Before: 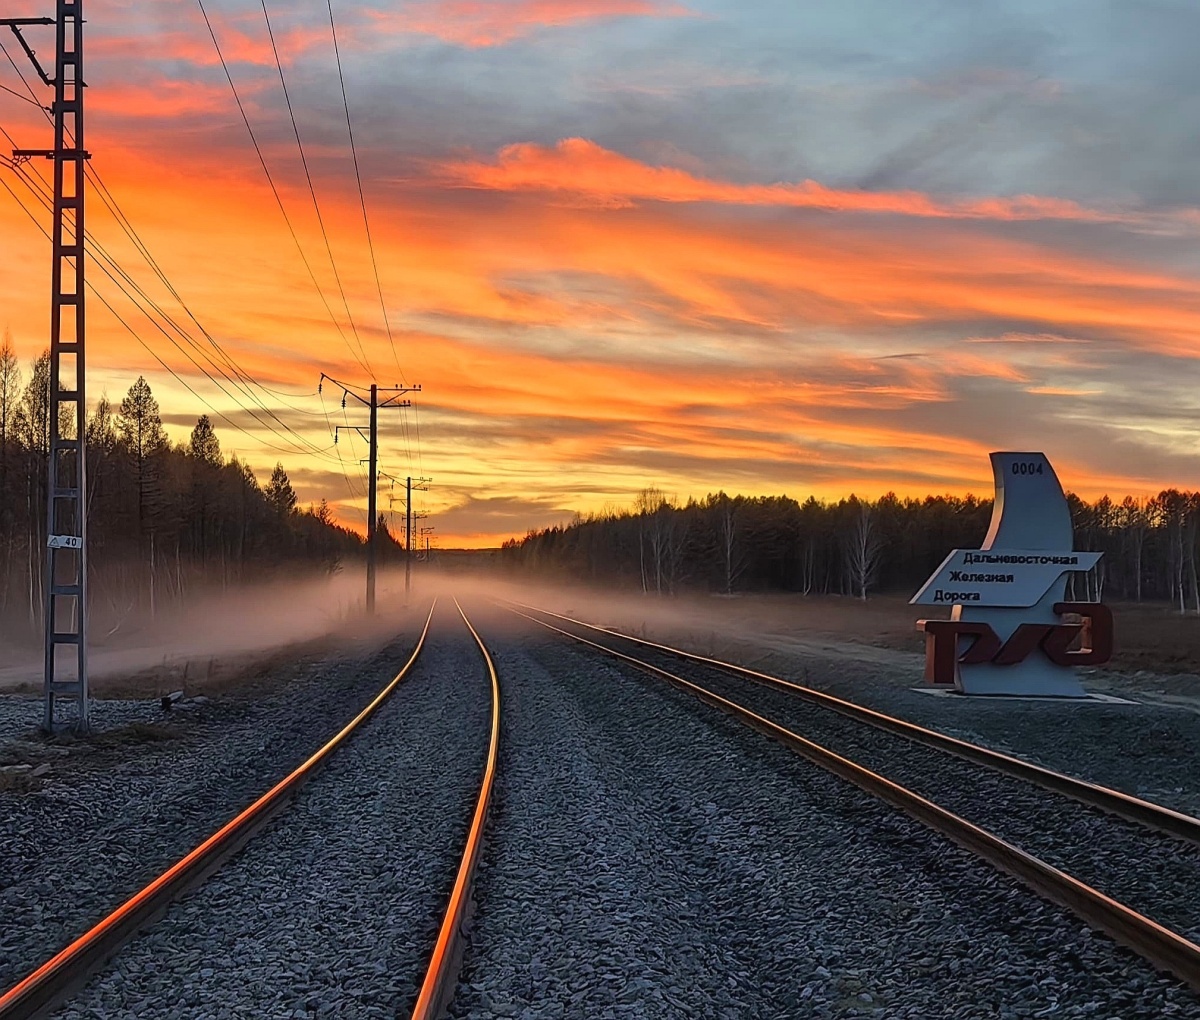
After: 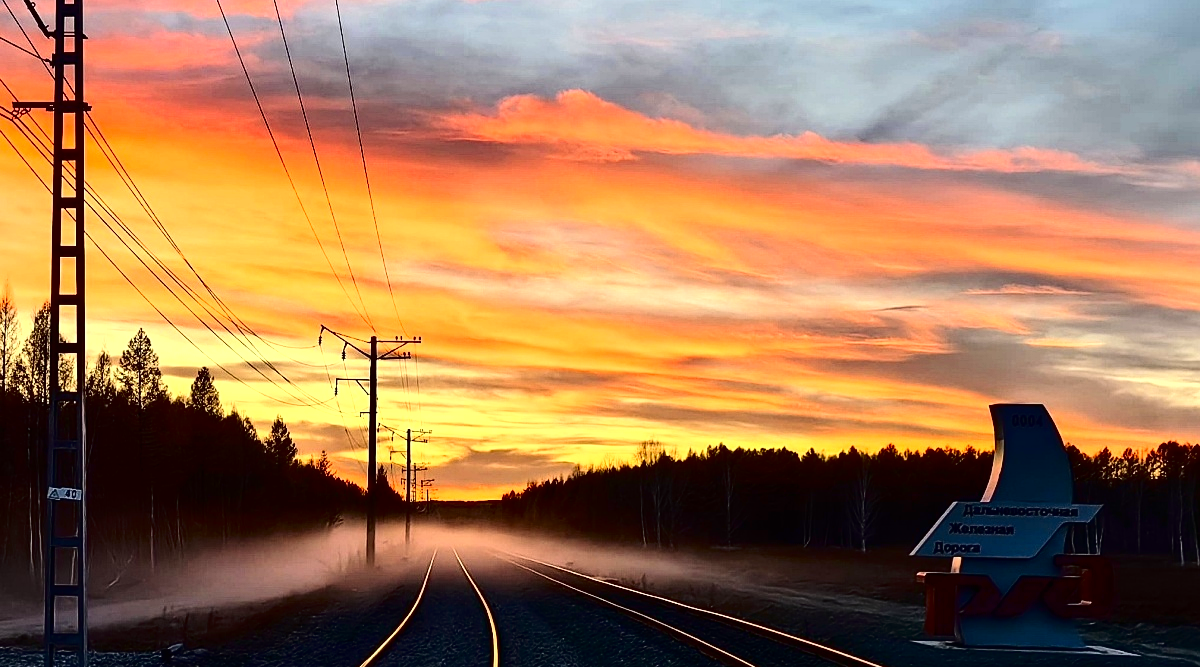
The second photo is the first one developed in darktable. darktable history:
tone curve: curves: ch0 [(0, 0) (0.003, 0.003) (0.011, 0.005) (0.025, 0.008) (0.044, 0.012) (0.069, 0.02) (0.1, 0.031) (0.136, 0.047) (0.177, 0.088) (0.224, 0.141) (0.277, 0.222) (0.335, 0.32) (0.399, 0.425) (0.468, 0.524) (0.543, 0.623) (0.623, 0.716) (0.709, 0.796) (0.801, 0.88) (0.898, 0.959) (1, 1)], color space Lab, independent channels
contrast brightness saturation: contrast 0.212, brightness -0.103, saturation 0.215
crop and rotate: top 4.757%, bottom 29.827%
levels: levels [0, 0.474, 0.947]
